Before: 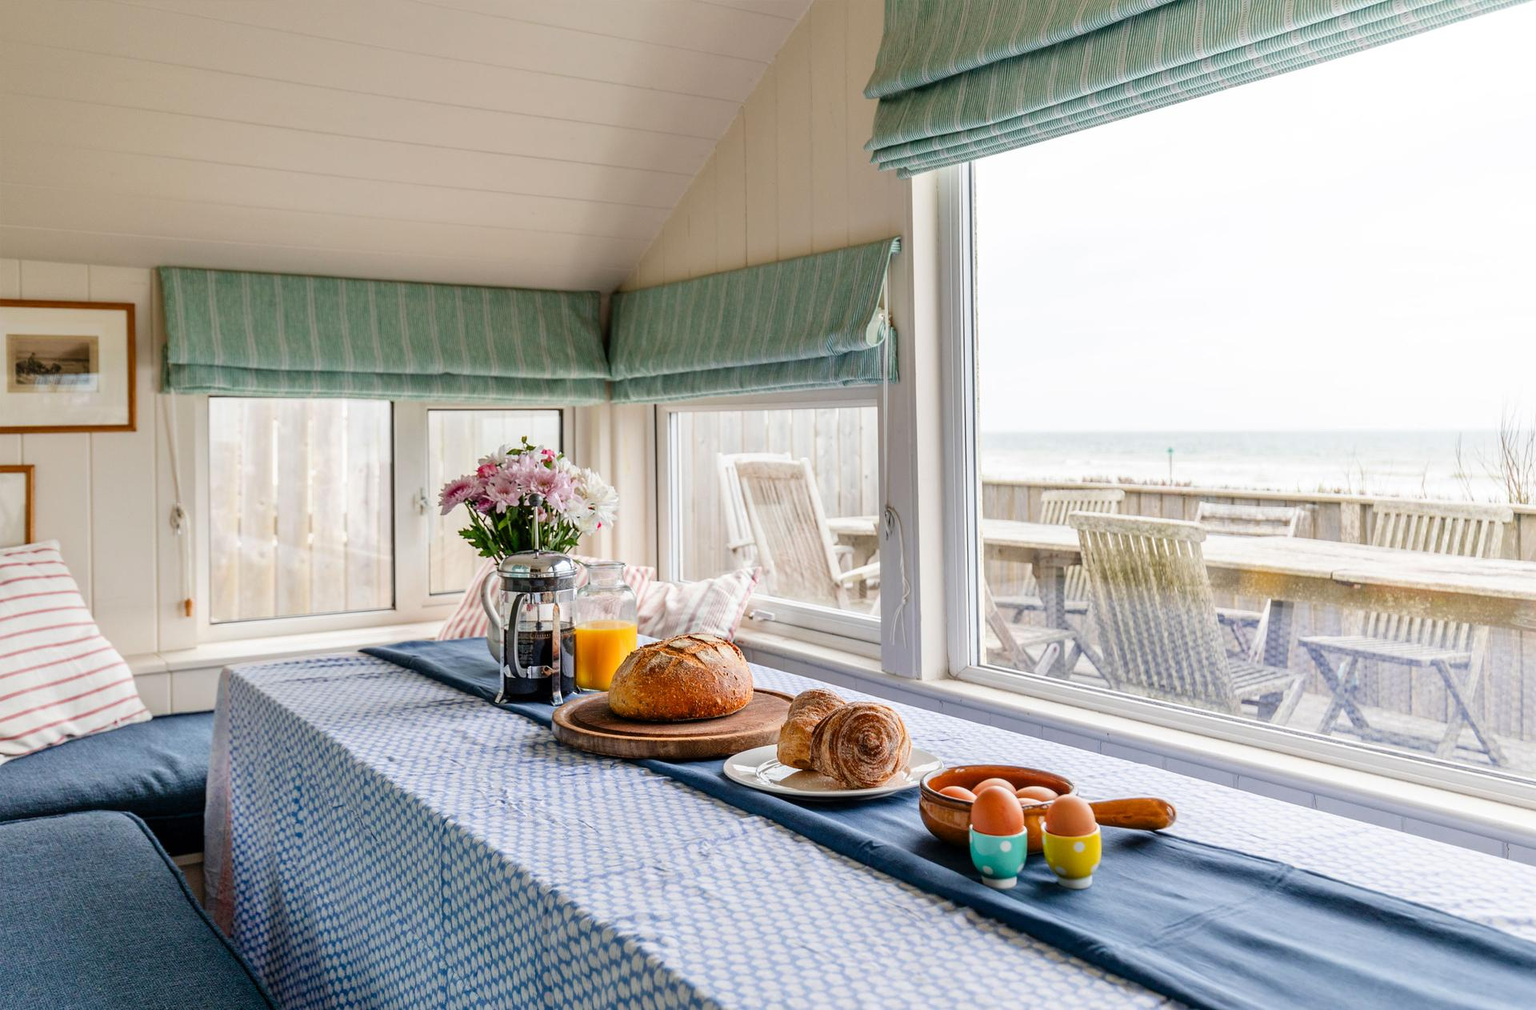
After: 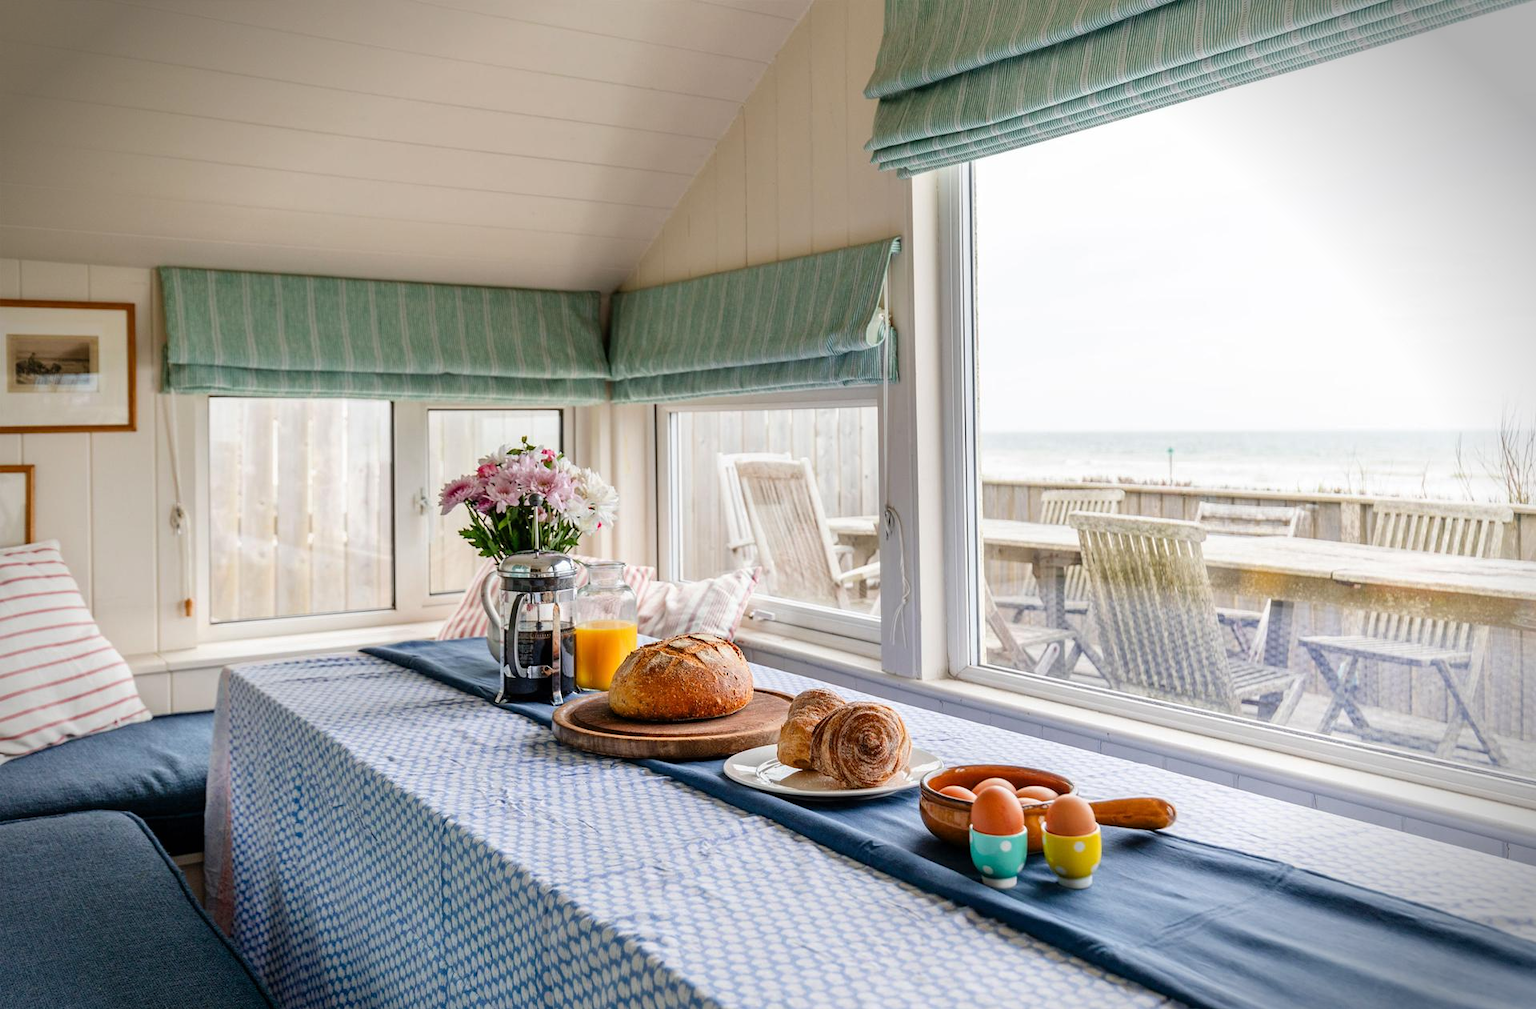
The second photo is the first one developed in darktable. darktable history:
vignetting: fall-off start 90.53%, fall-off radius 39.17%, brightness -0.562, saturation 0.001, width/height ratio 1.212, shape 1.3
